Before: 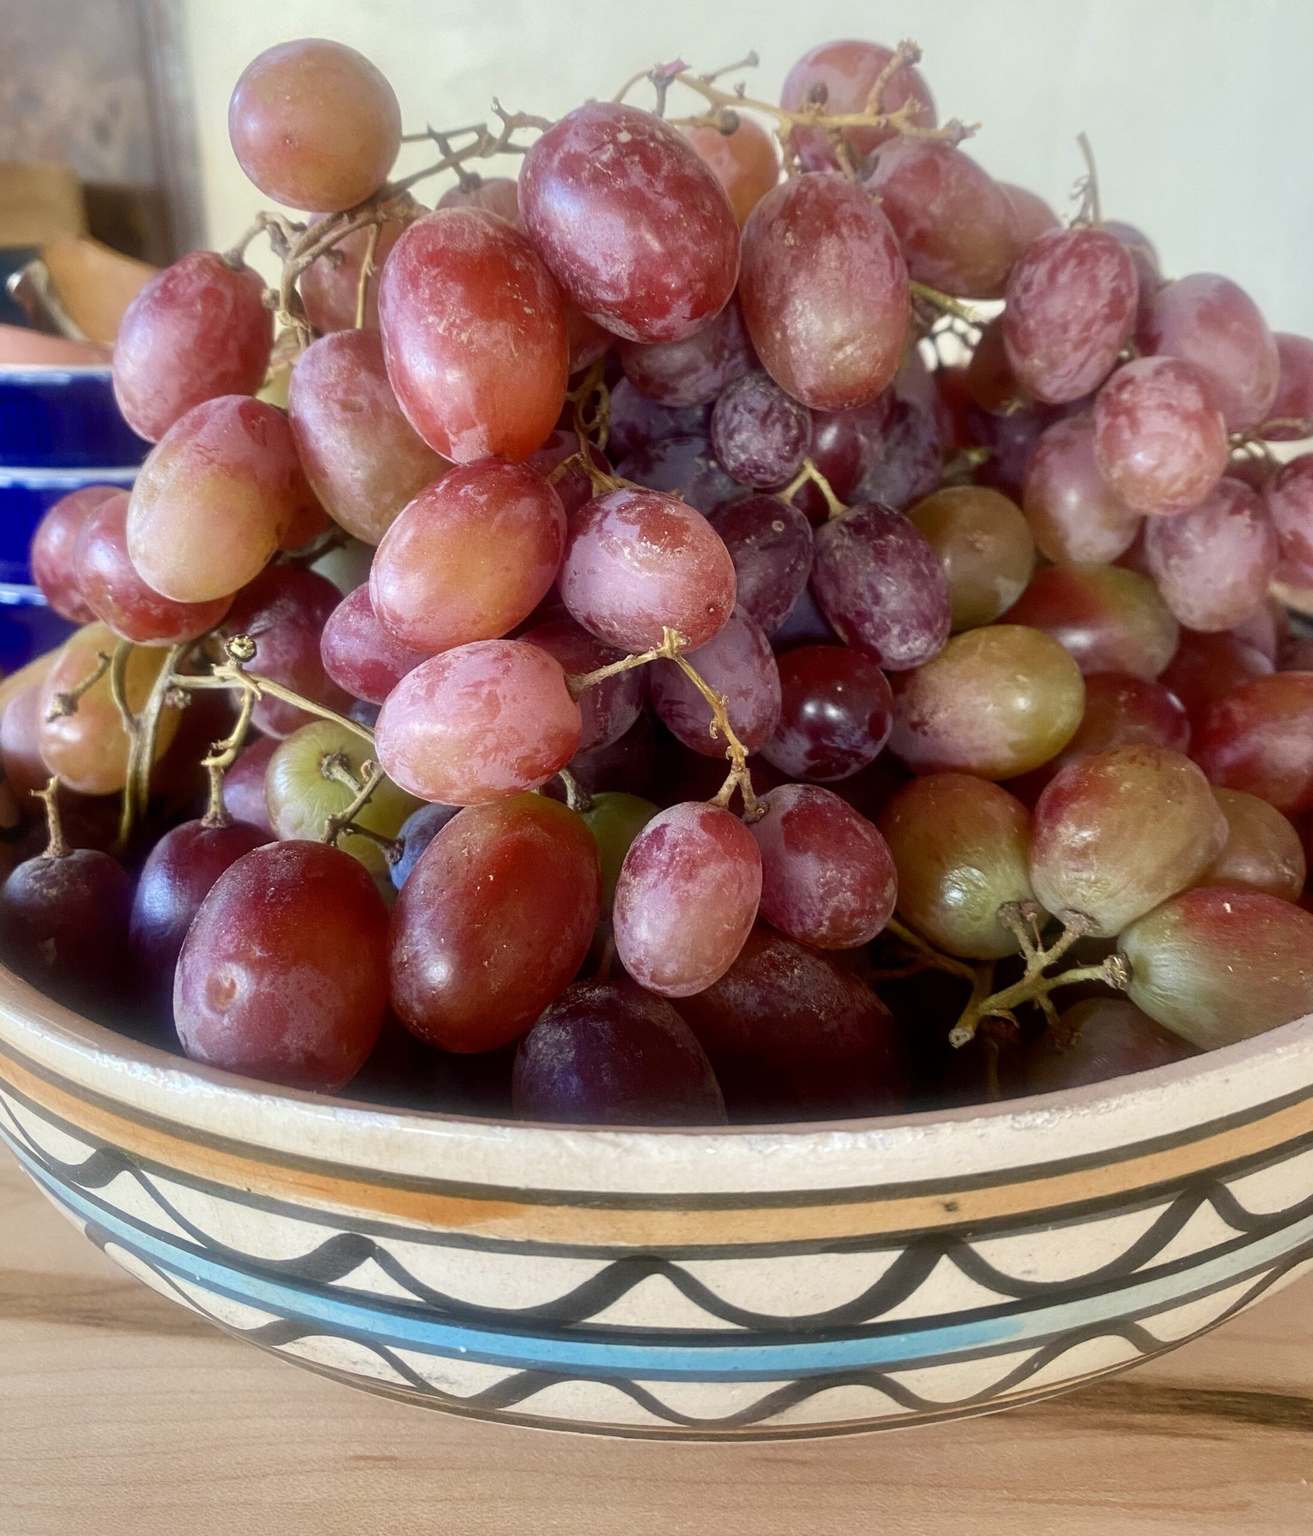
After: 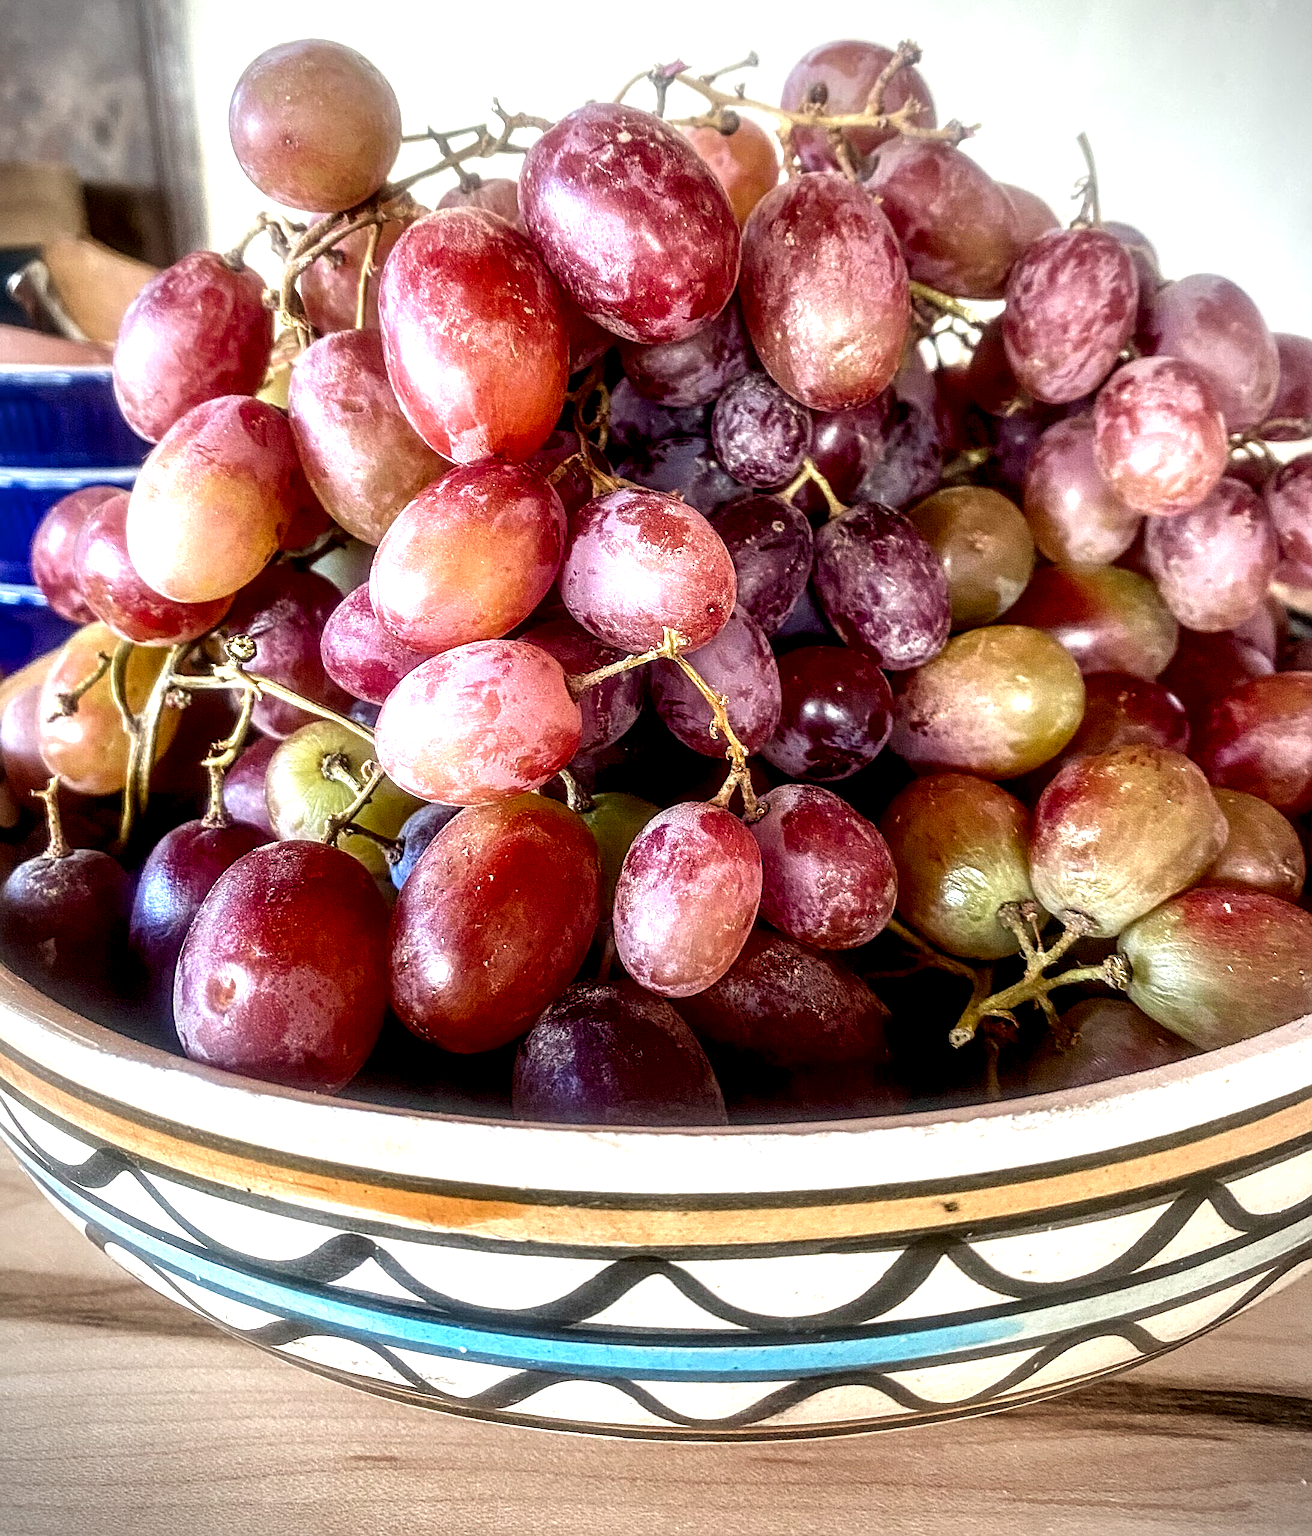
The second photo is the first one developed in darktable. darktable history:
vignetting: fall-off start 79.79%, brightness -0.575
exposure: exposure 0.775 EV, compensate highlight preservation false
local contrast: highlights 22%, detail 196%
sharpen: on, module defaults
